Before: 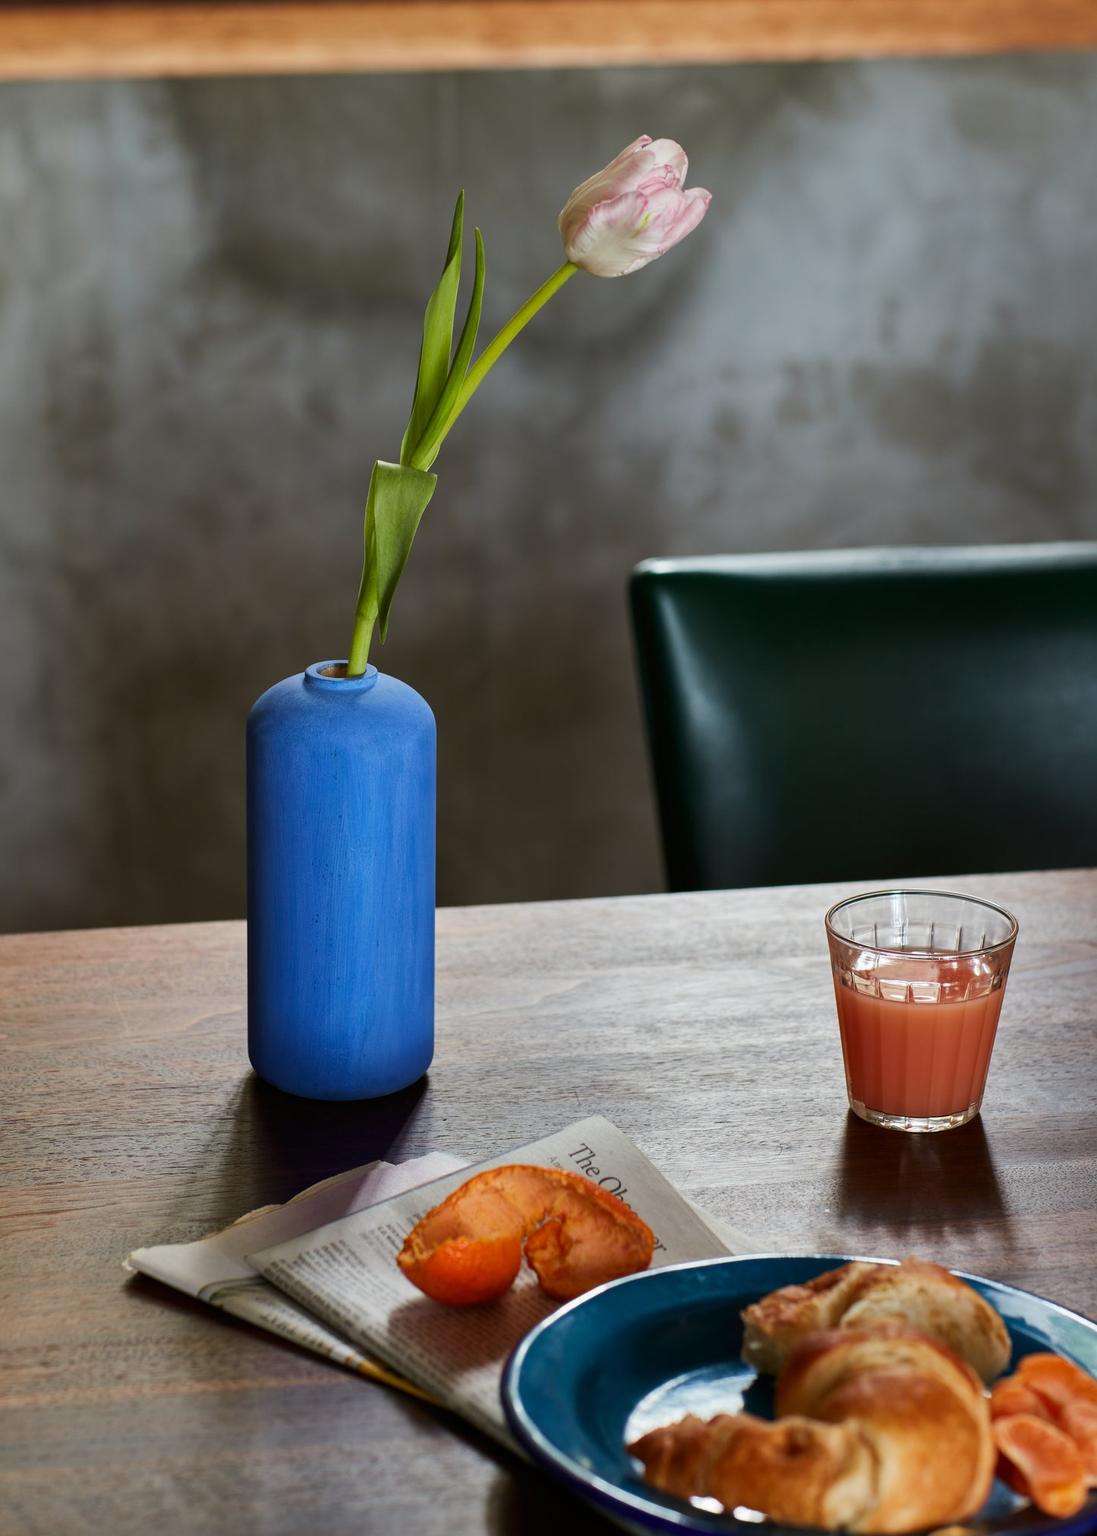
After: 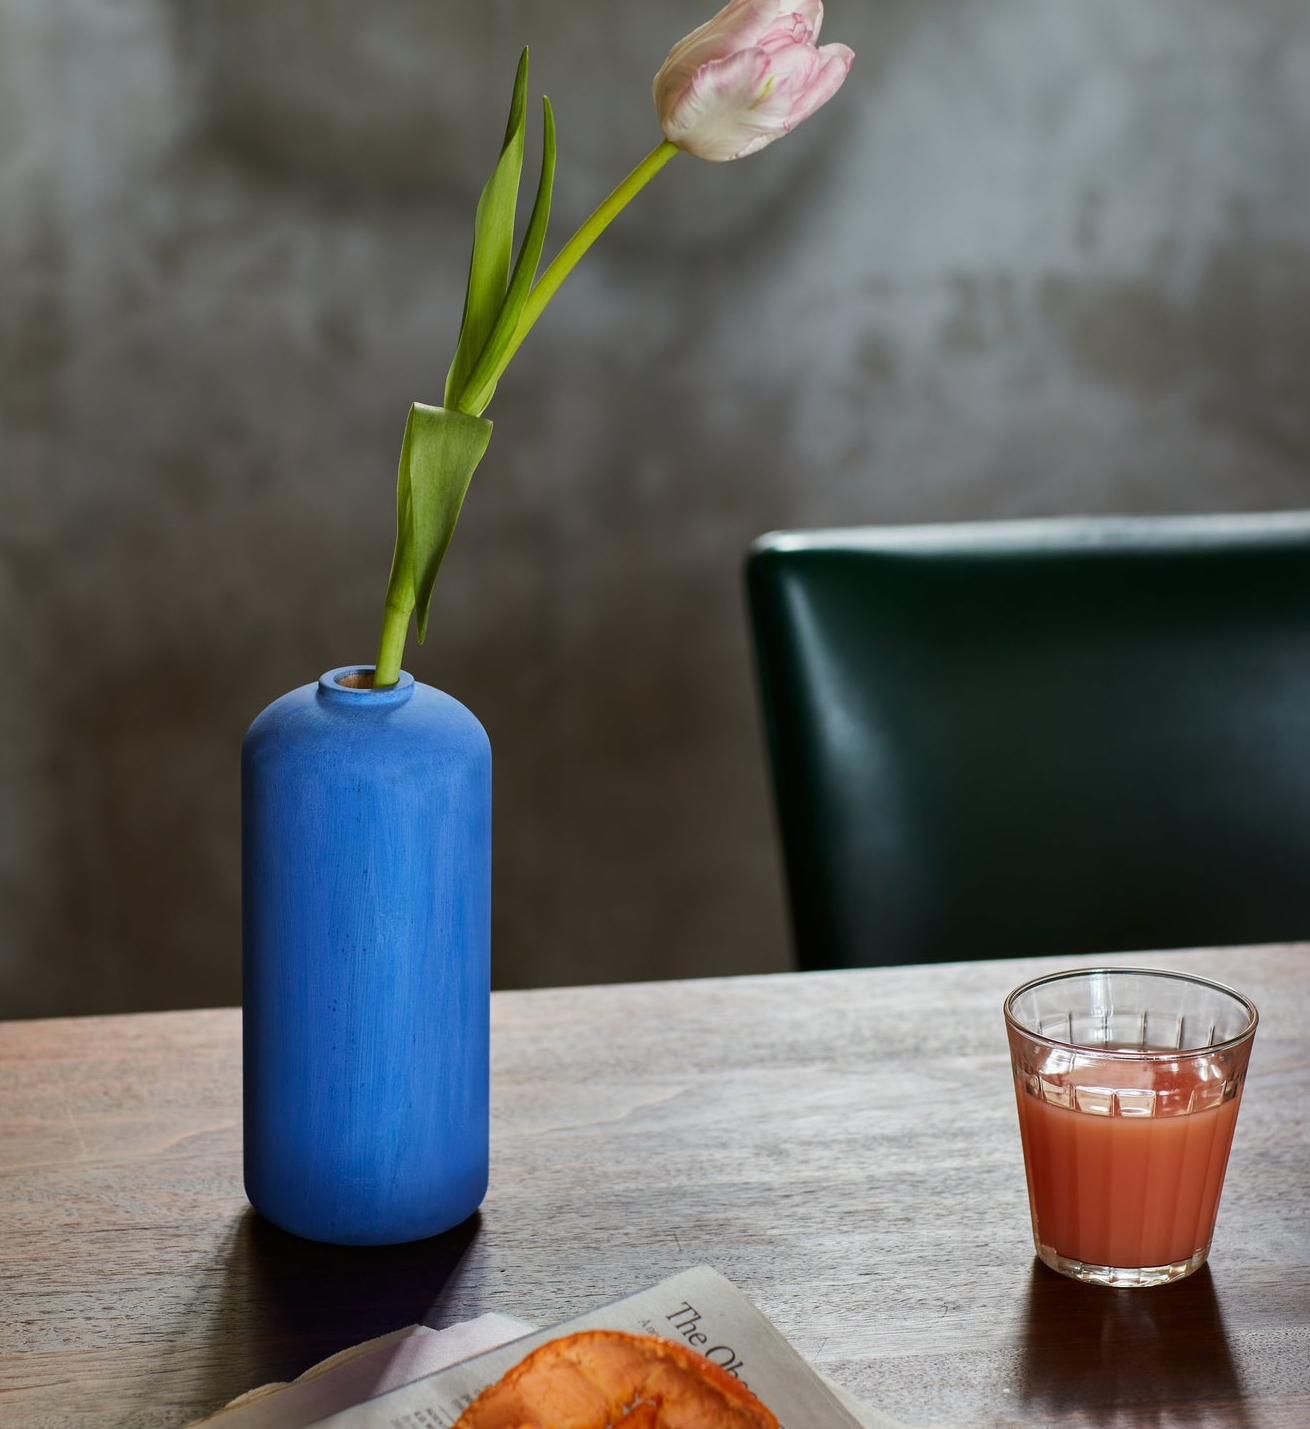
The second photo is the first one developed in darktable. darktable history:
crop: left 5.758%, top 10.118%, right 3.564%, bottom 19.195%
